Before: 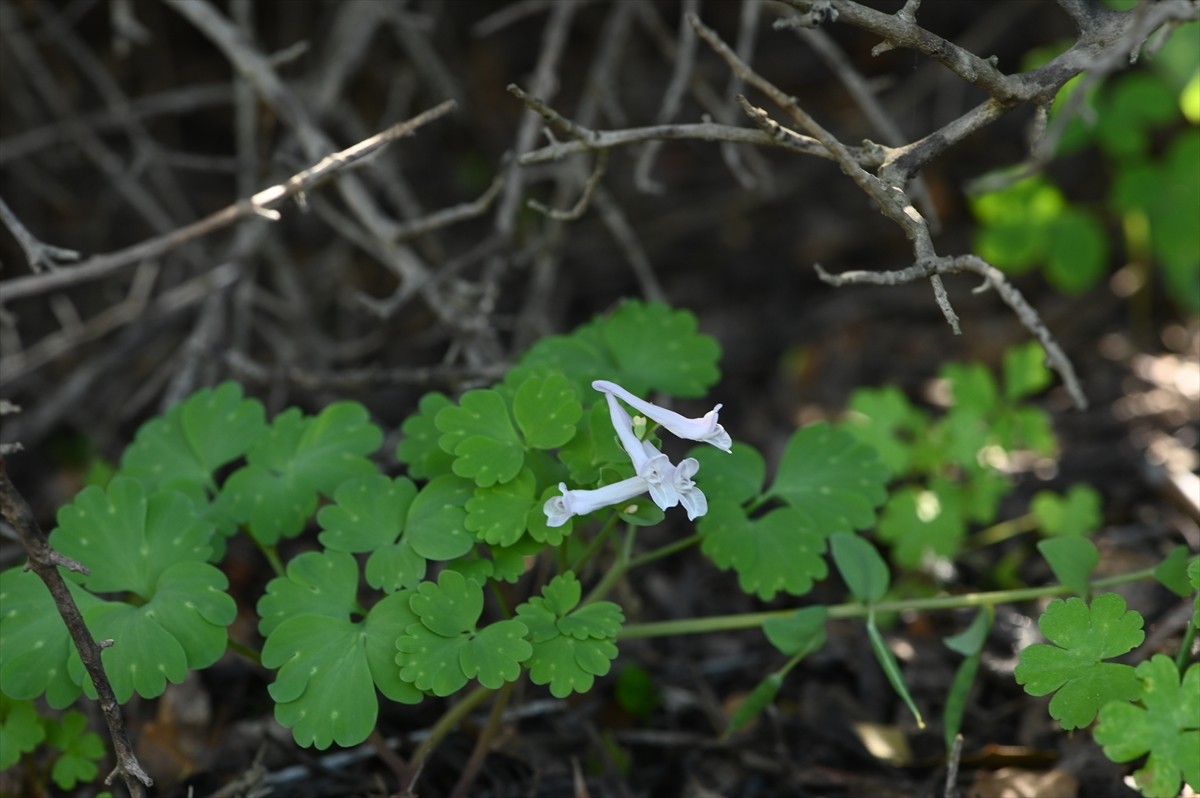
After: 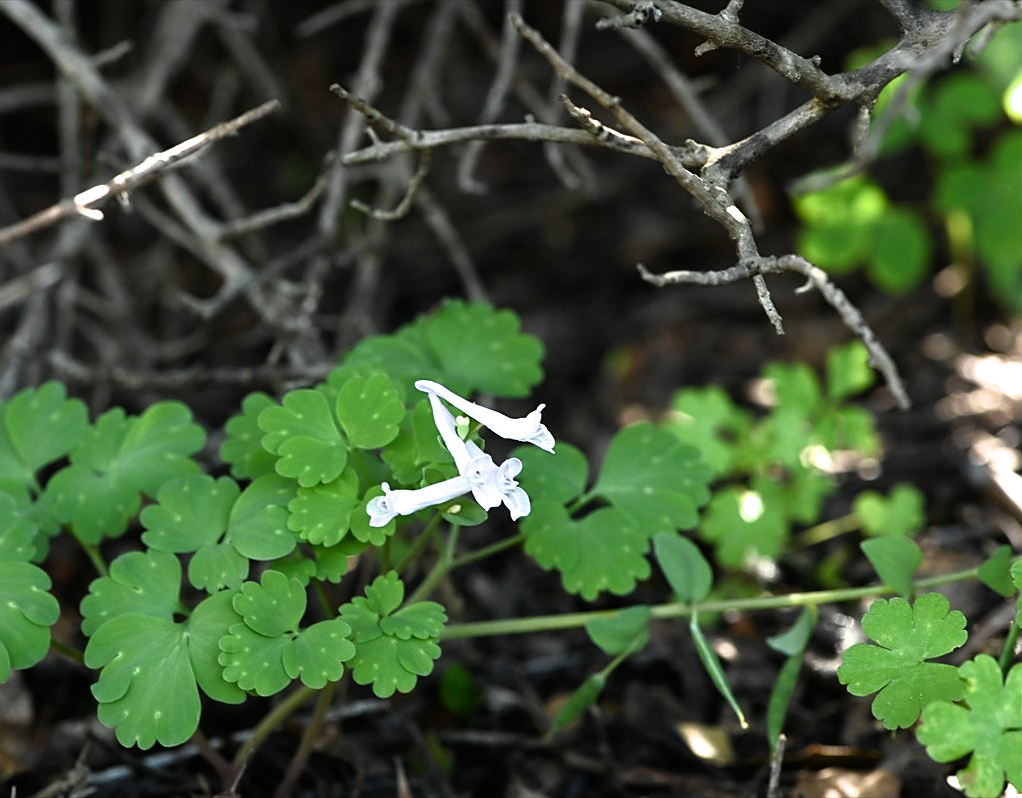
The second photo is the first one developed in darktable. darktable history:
sharpen: radius 1.869, amount 0.412, threshold 1.316
exposure: exposure 0.601 EV, compensate highlight preservation false
filmic rgb: black relative exposure -9.04 EV, white relative exposure 2.3 EV, hardness 7.47
crop and rotate: left 14.802%
